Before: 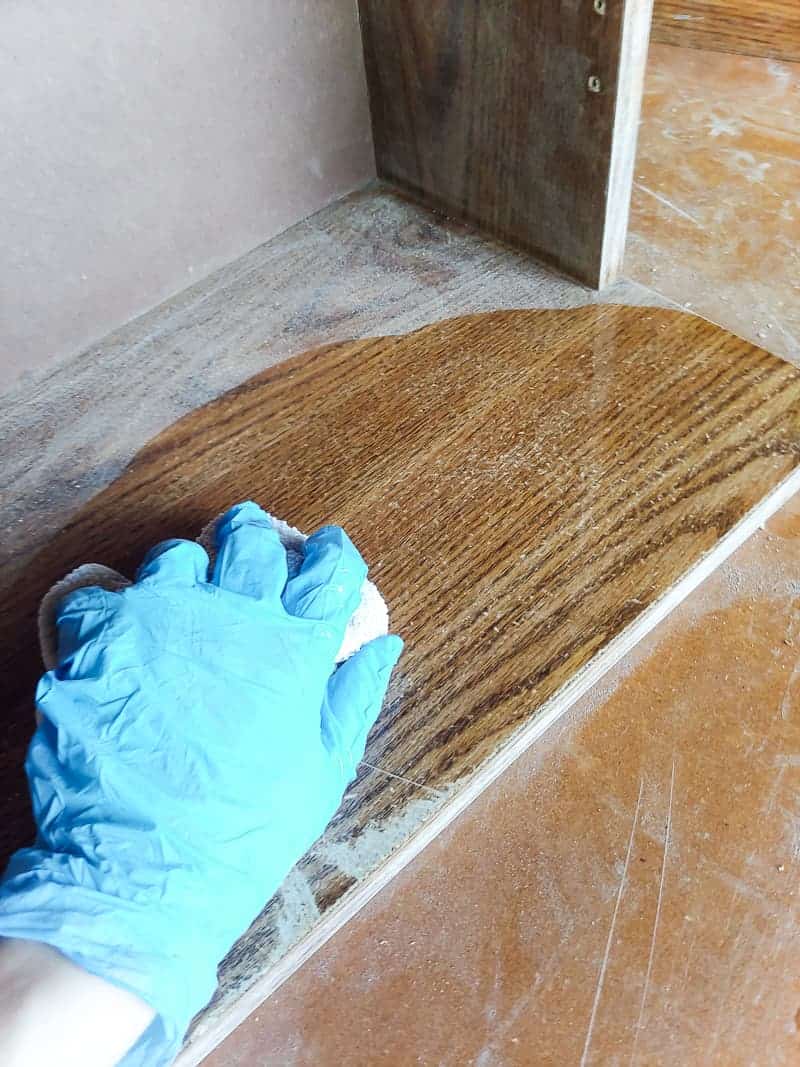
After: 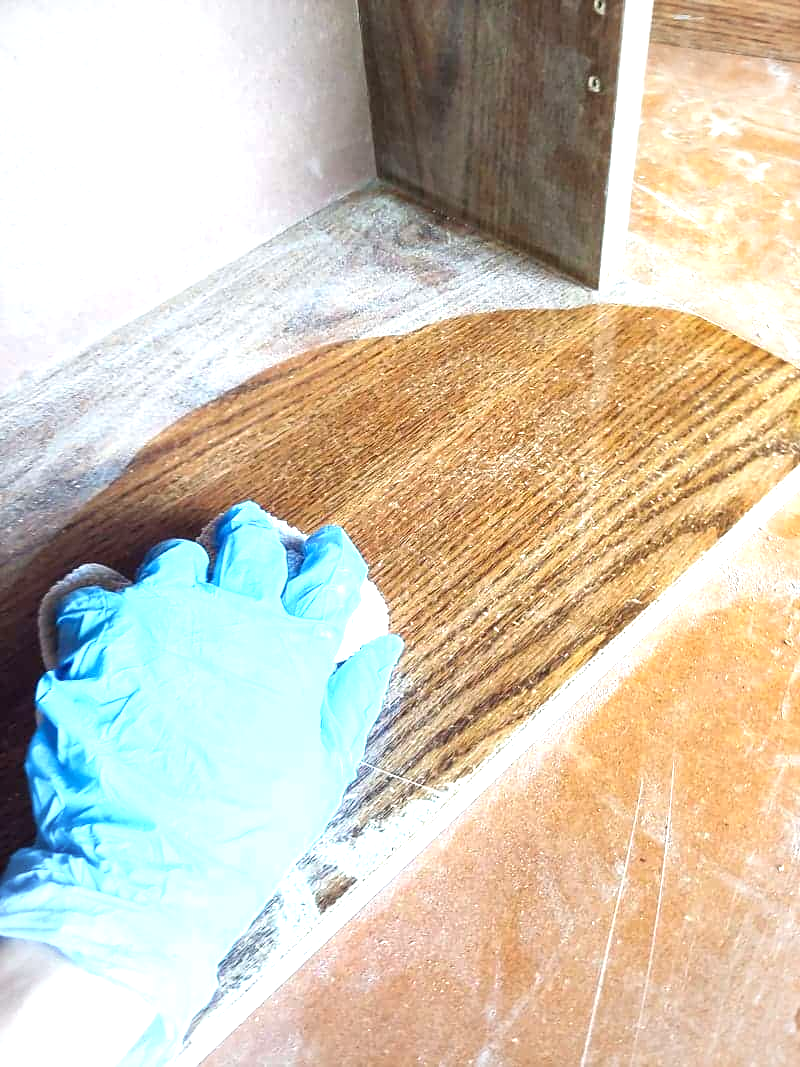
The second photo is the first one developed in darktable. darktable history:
vignetting: fall-off radius 60.92%
exposure: exposure 1.137 EV, compensate highlight preservation false
